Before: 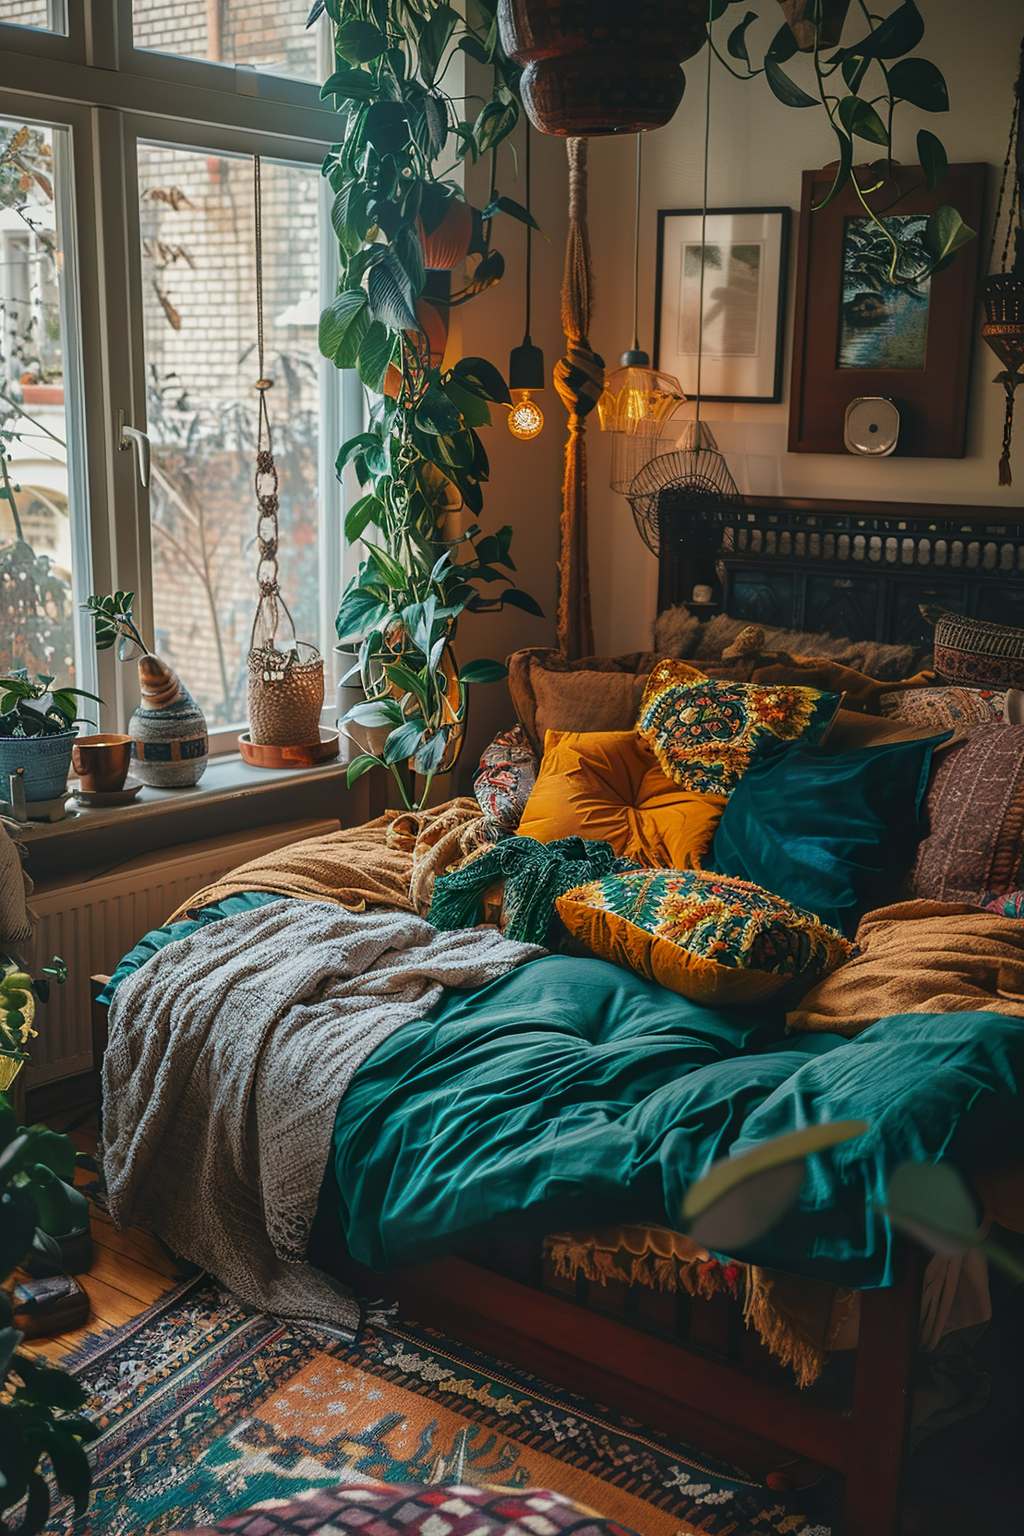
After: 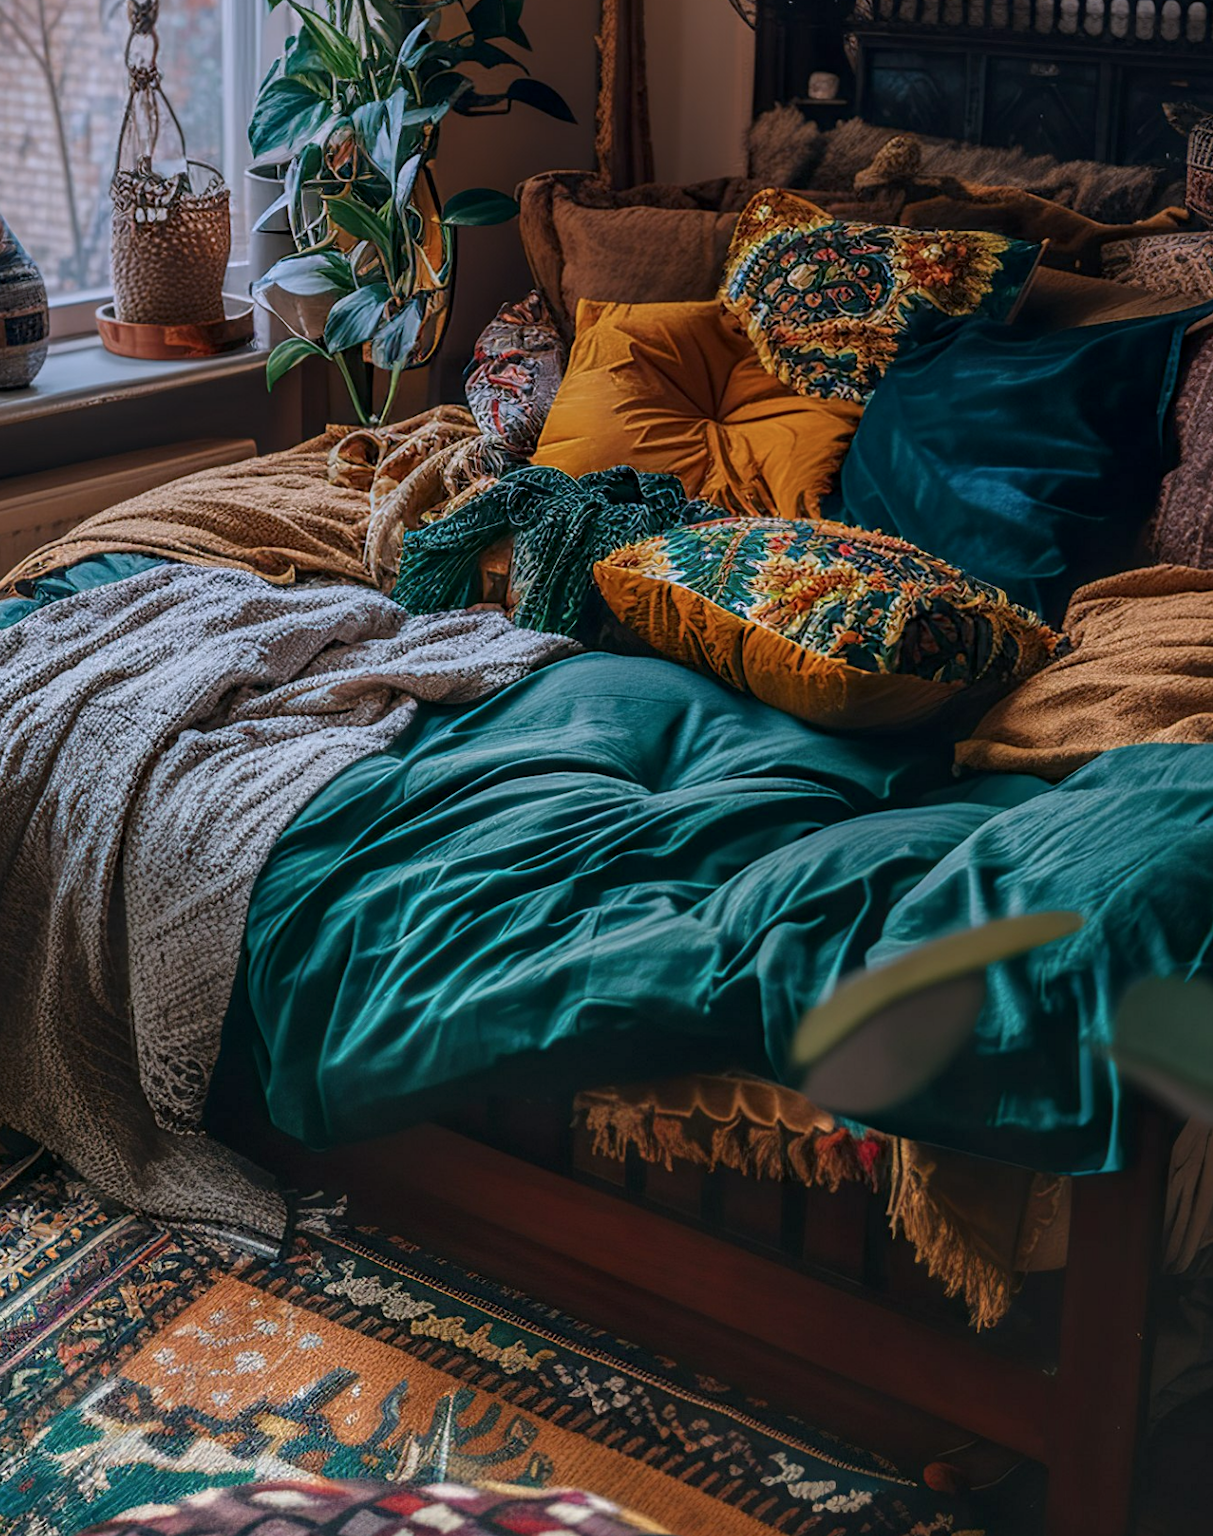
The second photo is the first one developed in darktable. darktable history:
graduated density: hue 238.83°, saturation 50%
crop and rotate: left 17.299%, top 35.115%, right 7.015%, bottom 1.024%
local contrast: detail 130%
